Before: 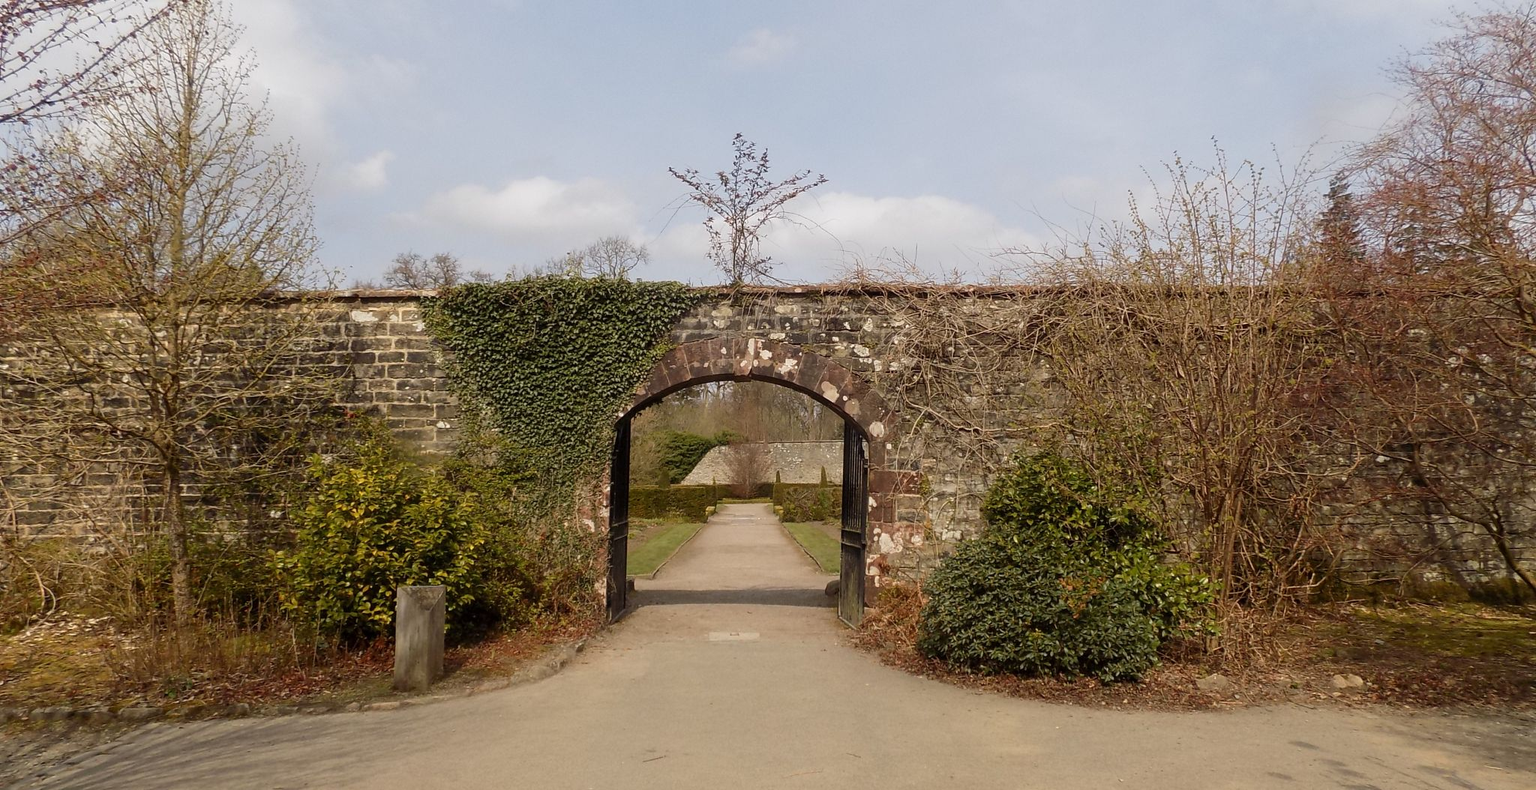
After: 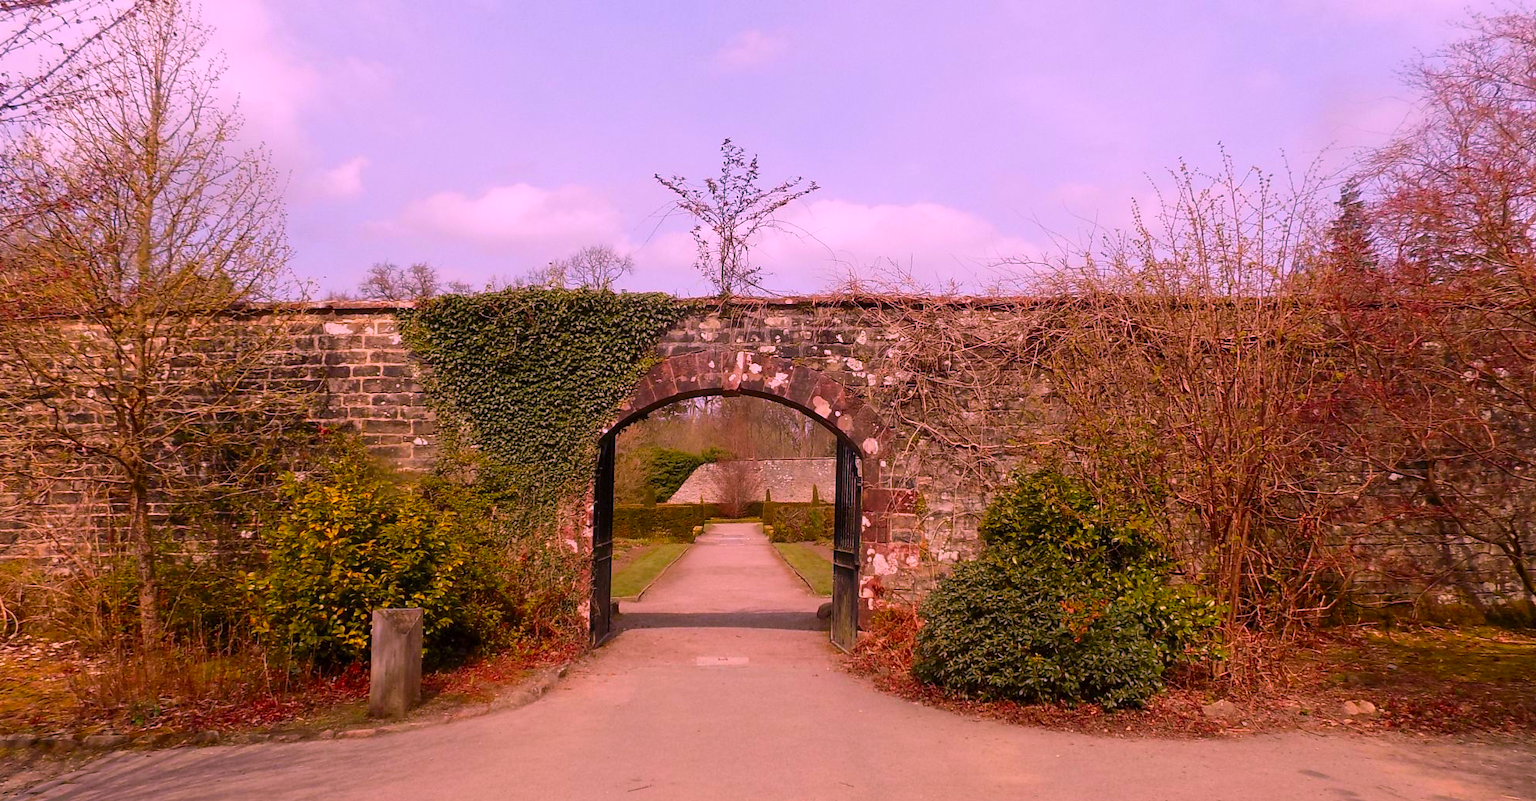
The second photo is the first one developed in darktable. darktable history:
color correction: highlights a* 19.5, highlights b* -11.53, saturation 1.69
crop and rotate: left 2.536%, right 1.107%, bottom 2.246%
